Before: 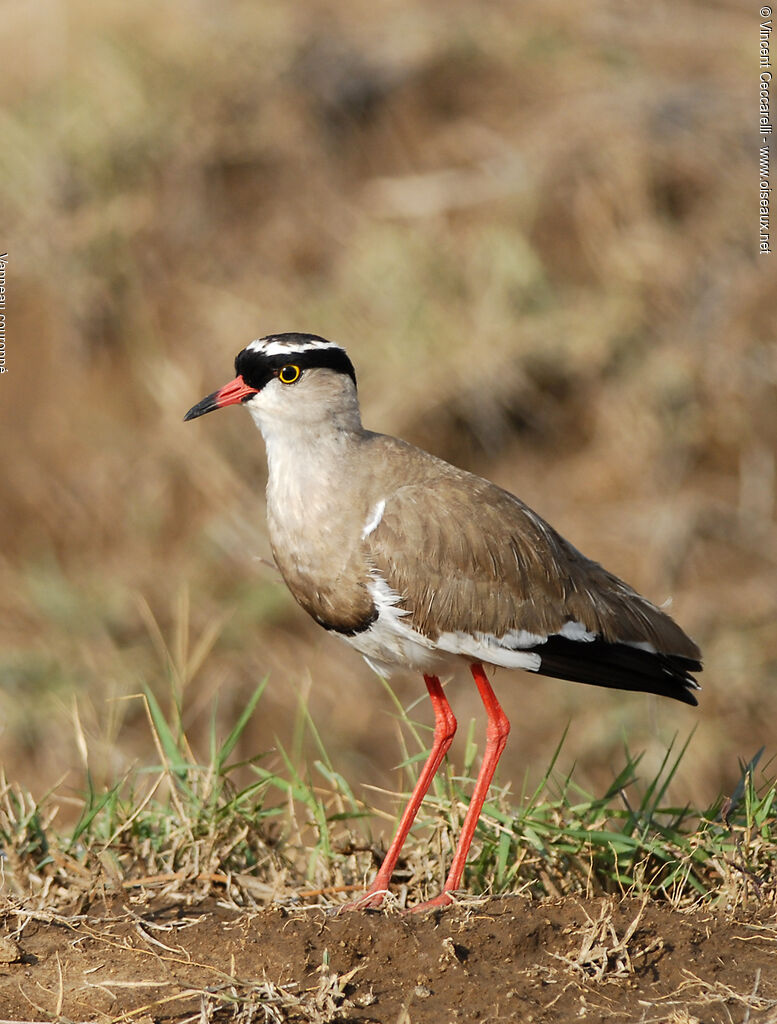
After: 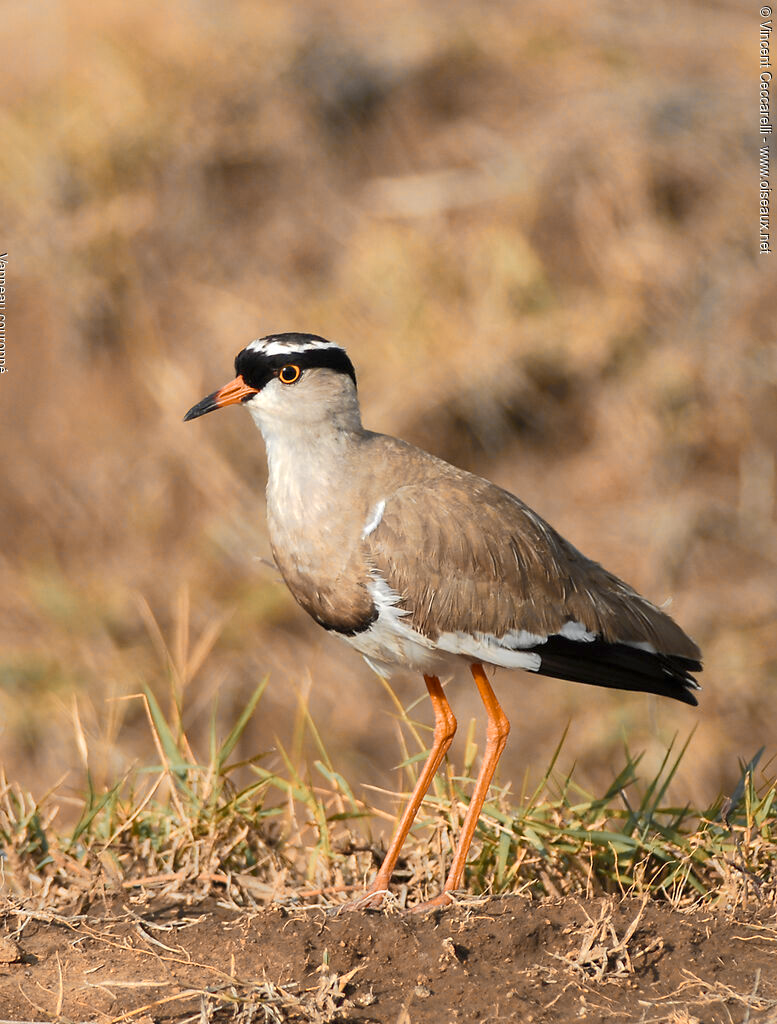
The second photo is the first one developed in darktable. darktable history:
shadows and highlights: on, module defaults
color zones: curves: ch0 [(0.009, 0.528) (0.136, 0.6) (0.255, 0.586) (0.39, 0.528) (0.522, 0.584) (0.686, 0.736) (0.849, 0.561)]; ch1 [(0.045, 0.781) (0.14, 0.416) (0.257, 0.695) (0.442, 0.032) (0.738, 0.338) (0.818, 0.632) (0.891, 0.741) (1, 0.704)]; ch2 [(0, 0.667) (0.141, 0.52) (0.26, 0.37) (0.474, 0.432) (0.743, 0.286)]
